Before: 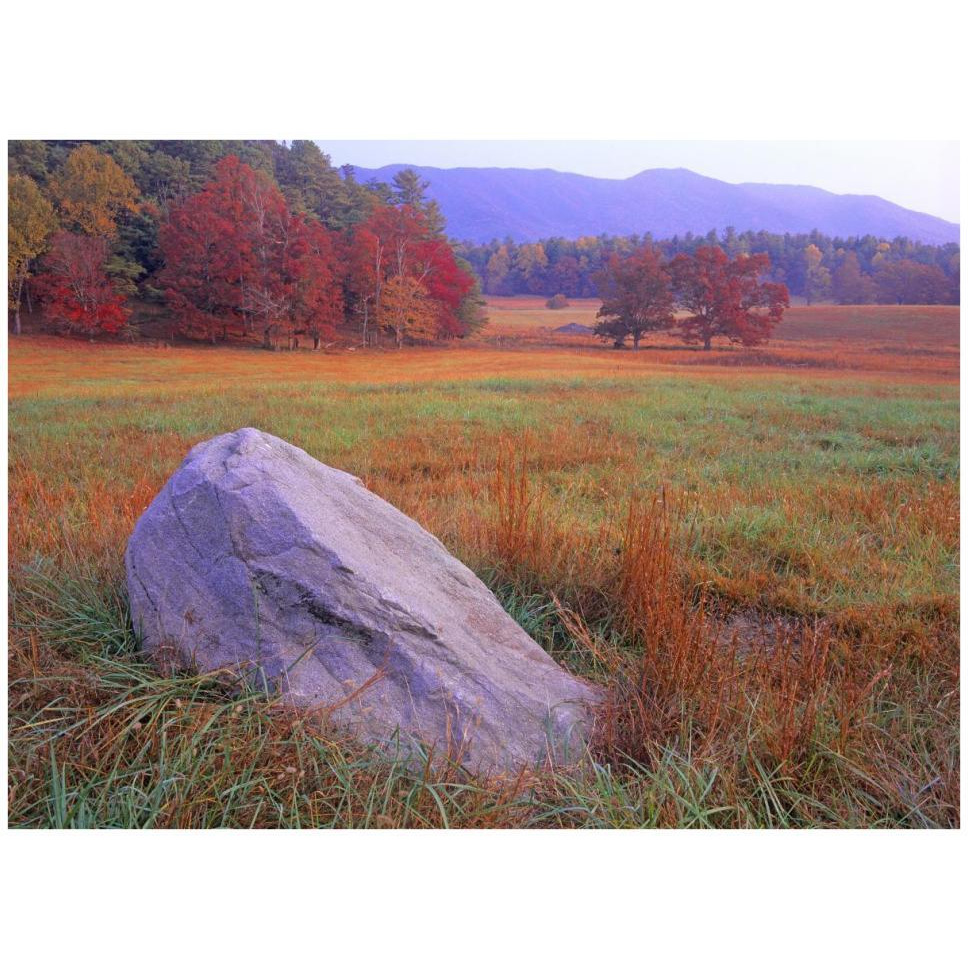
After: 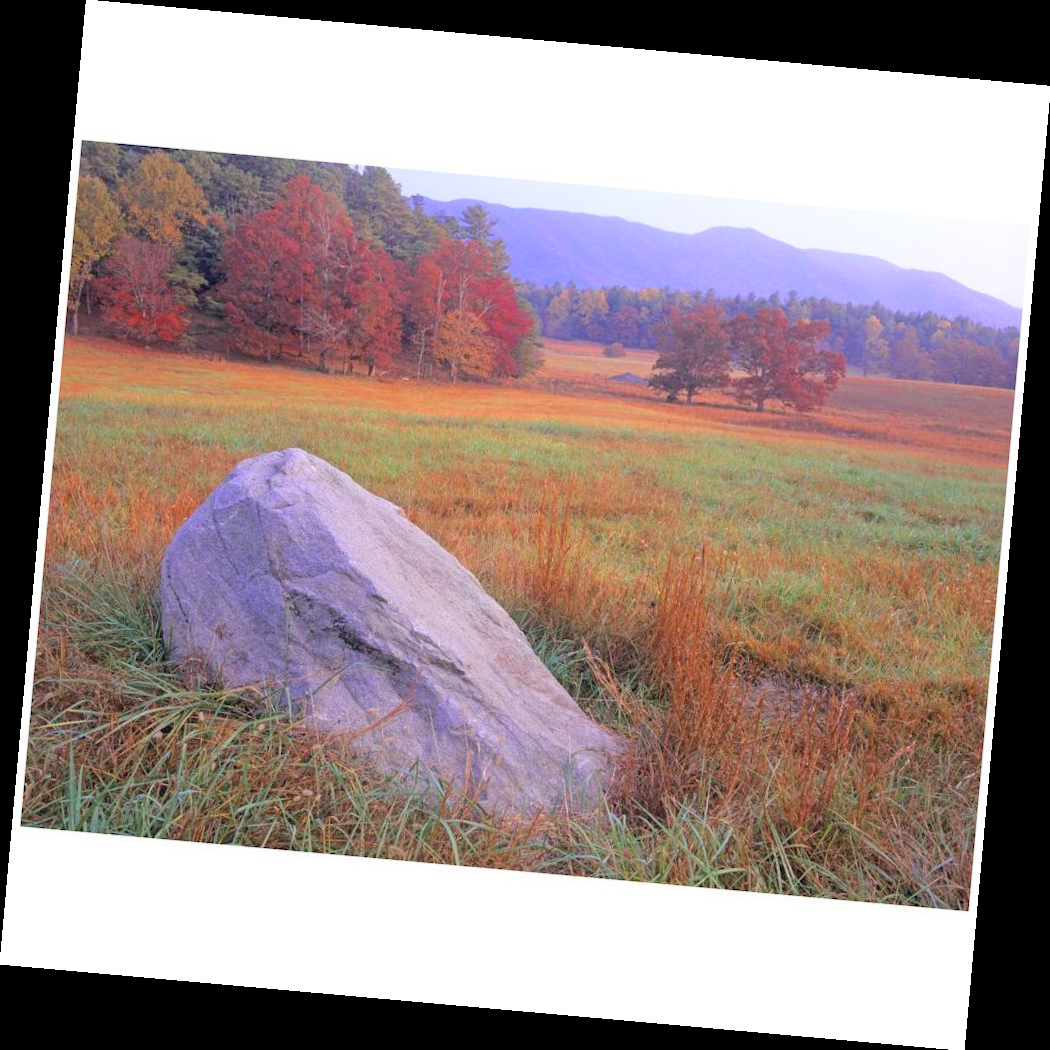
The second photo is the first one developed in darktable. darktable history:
contrast brightness saturation: brightness 0.15
rotate and perspective: rotation 5.12°, automatic cropping off
